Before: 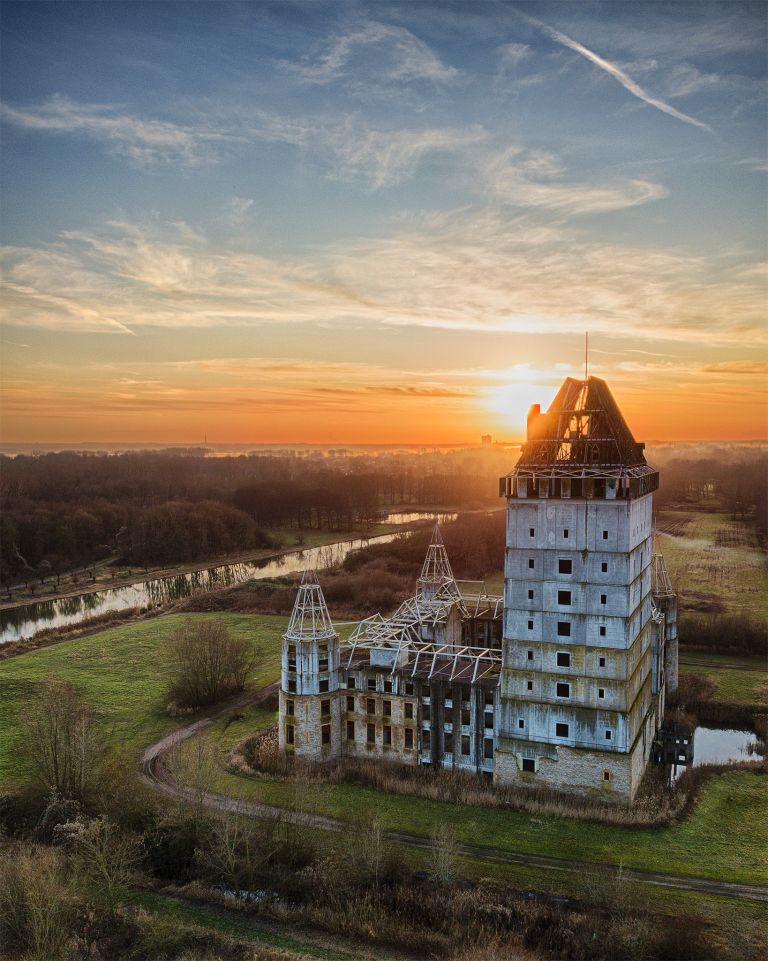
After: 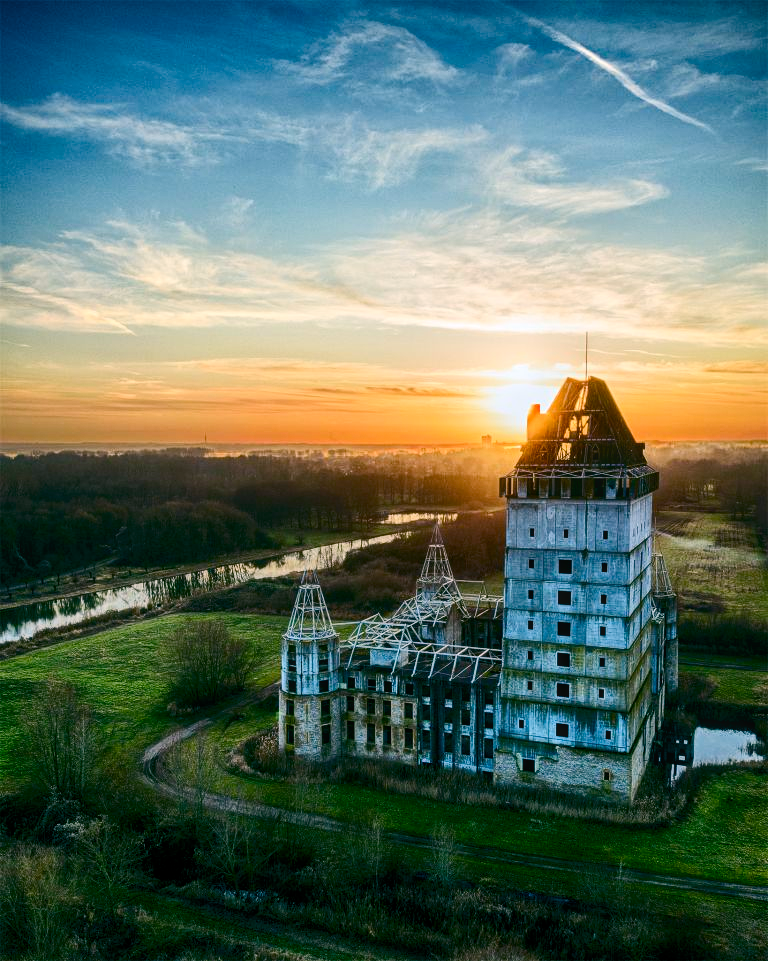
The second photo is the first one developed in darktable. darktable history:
color balance rgb: power › luminance -7.941%, power › chroma 2.254%, power › hue 219.68°, highlights gain › chroma 0.206%, highlights gain › hue 330.27°, global offset › luminance -0.313%, global offset › chroma 0.116%, global offset › hue 166.47°, perceptual saturation grading › global saturation 20%, perceptual saturation grading › highlights -25.258%, perceptual saturation grading › shadows 50.06%, perceptual brilliance grading › highlights 10.147%, perceptual brilliance grading › mid-tones 5.606%, global vibrance 20%
tone equalizer: edges refinement/feathering 500, mask exposure compensation -1.57 EV, preserve details no
contrast brightness saturation: contrast 0.222
local contrast: detail 110%
